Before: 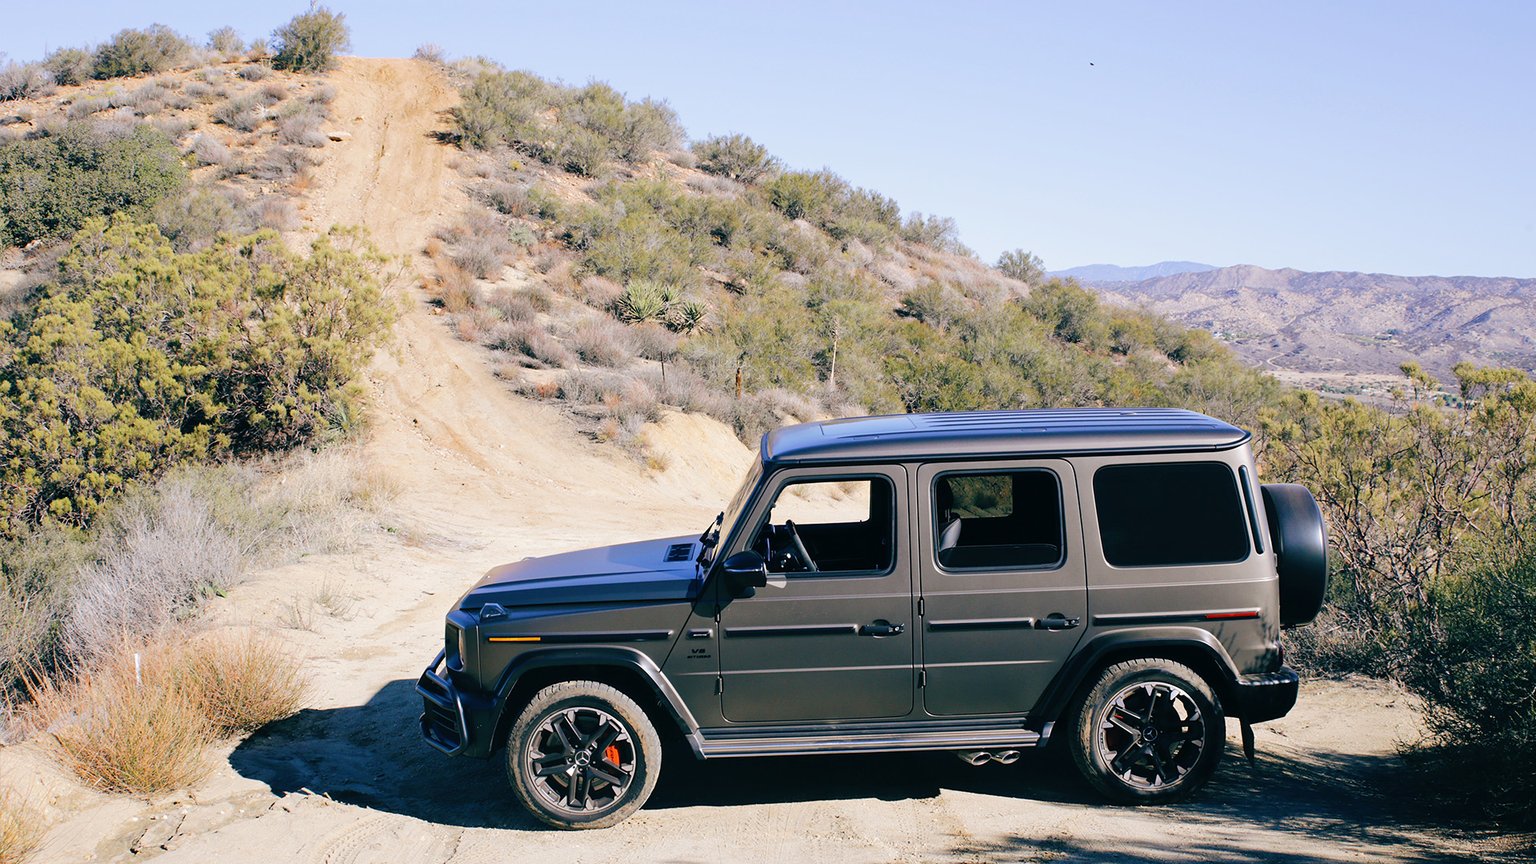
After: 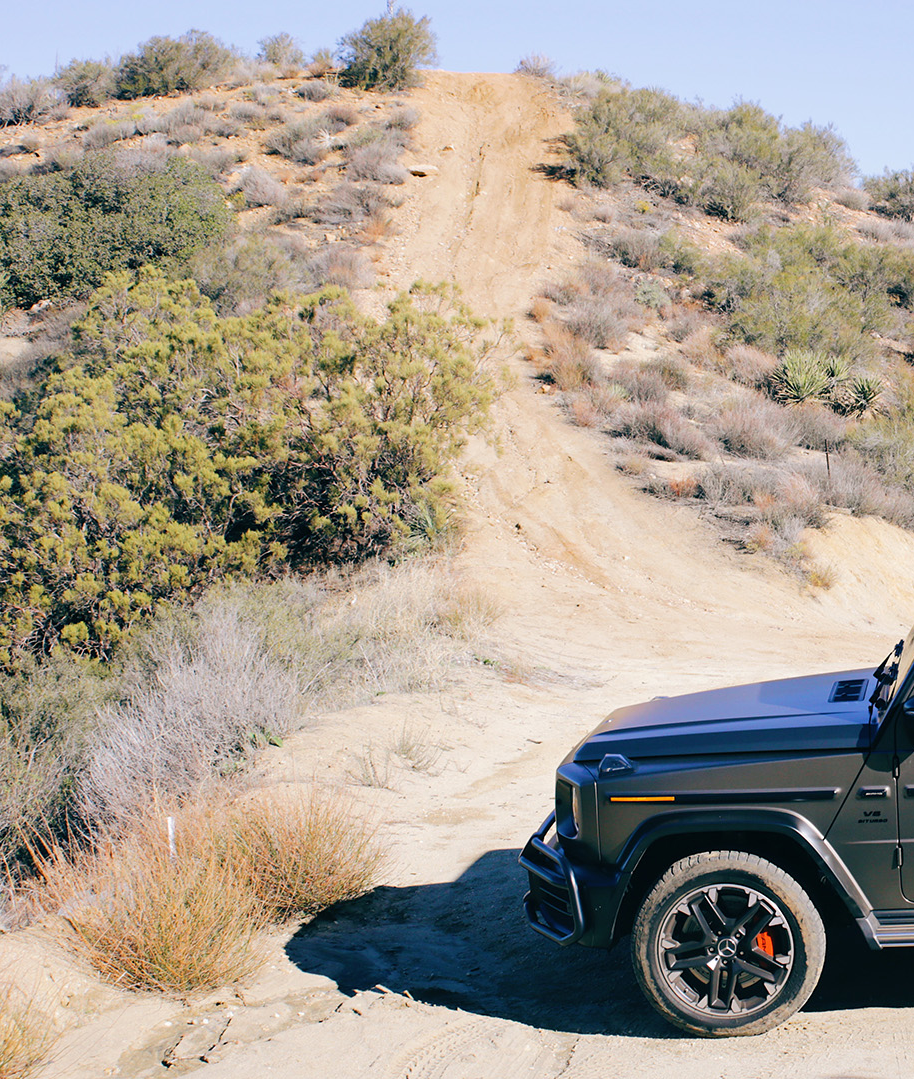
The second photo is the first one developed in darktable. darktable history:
crop and rotate: left 0.06%, right 52.309%
